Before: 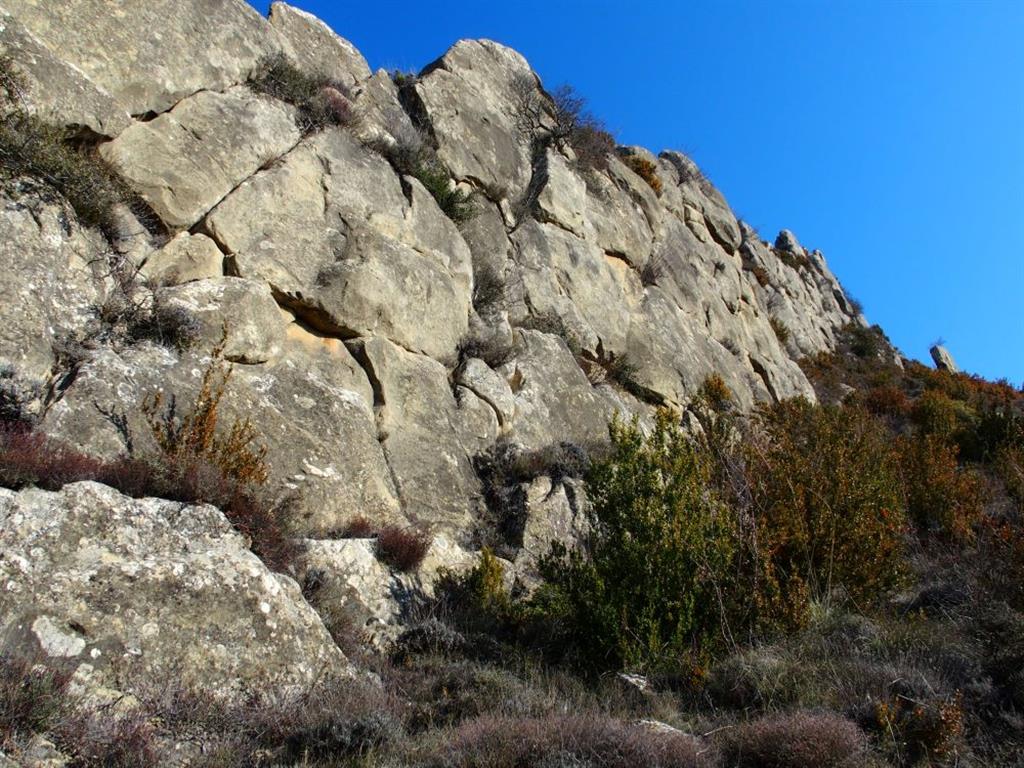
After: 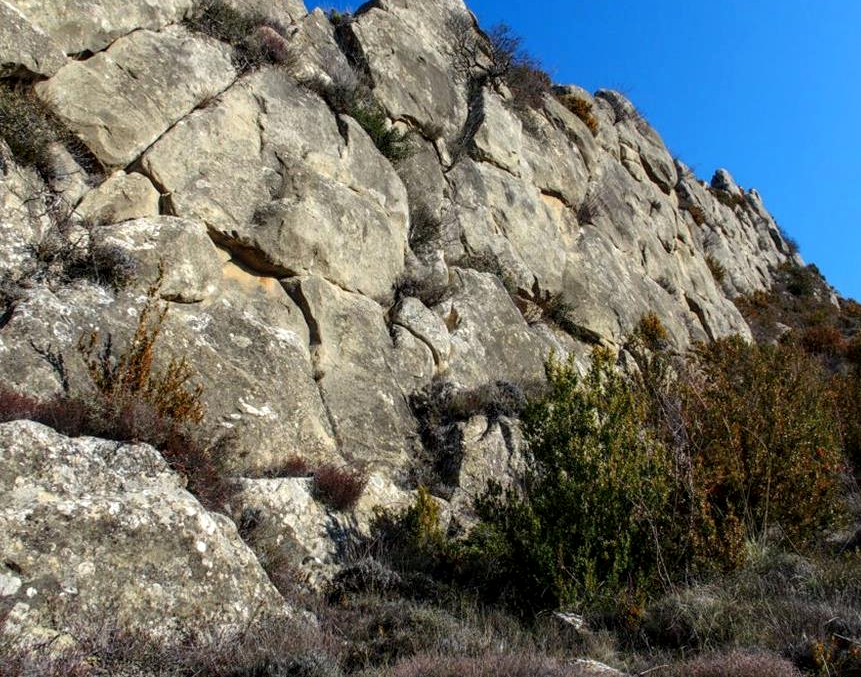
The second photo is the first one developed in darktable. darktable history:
local contrast: on, module defaults
crop: left 6.31%, top 7.959%, right 9.526%, bottom 3.801%
